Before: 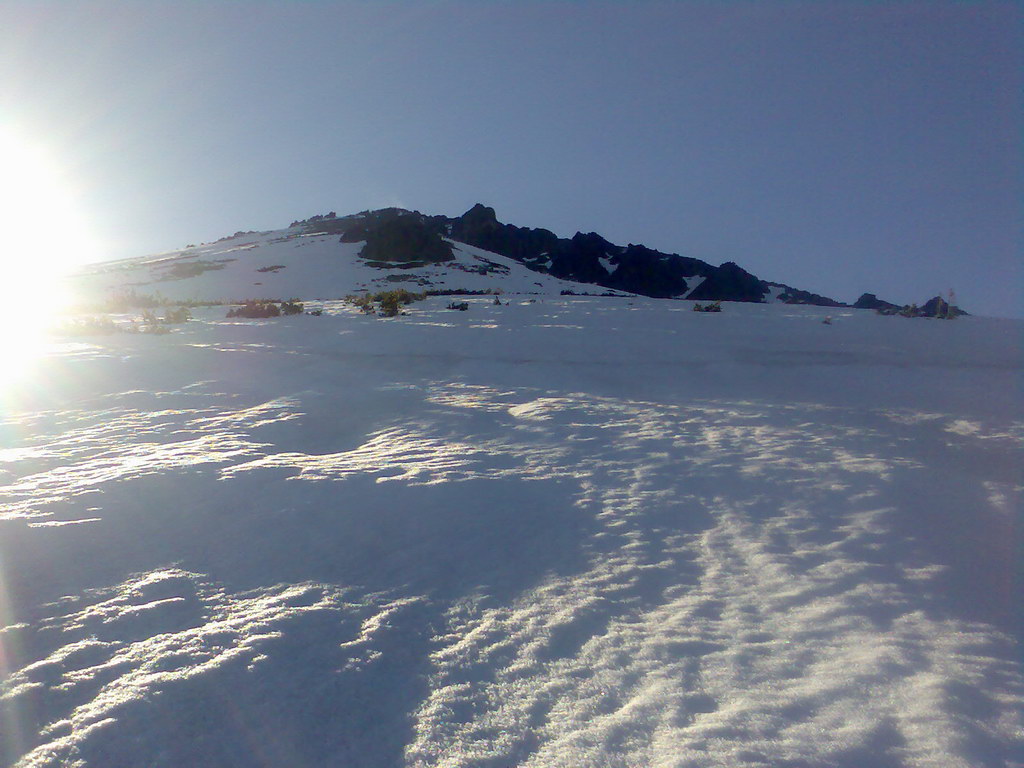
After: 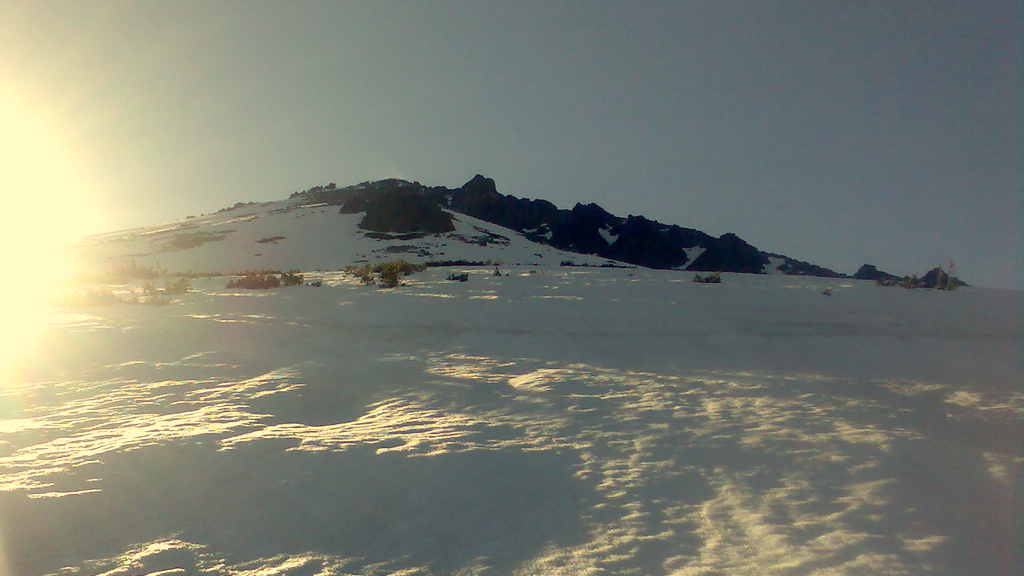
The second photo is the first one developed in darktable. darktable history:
white balance: red 1.08, blue 0.791
crop: top 3.857%, bottom 21.132%
